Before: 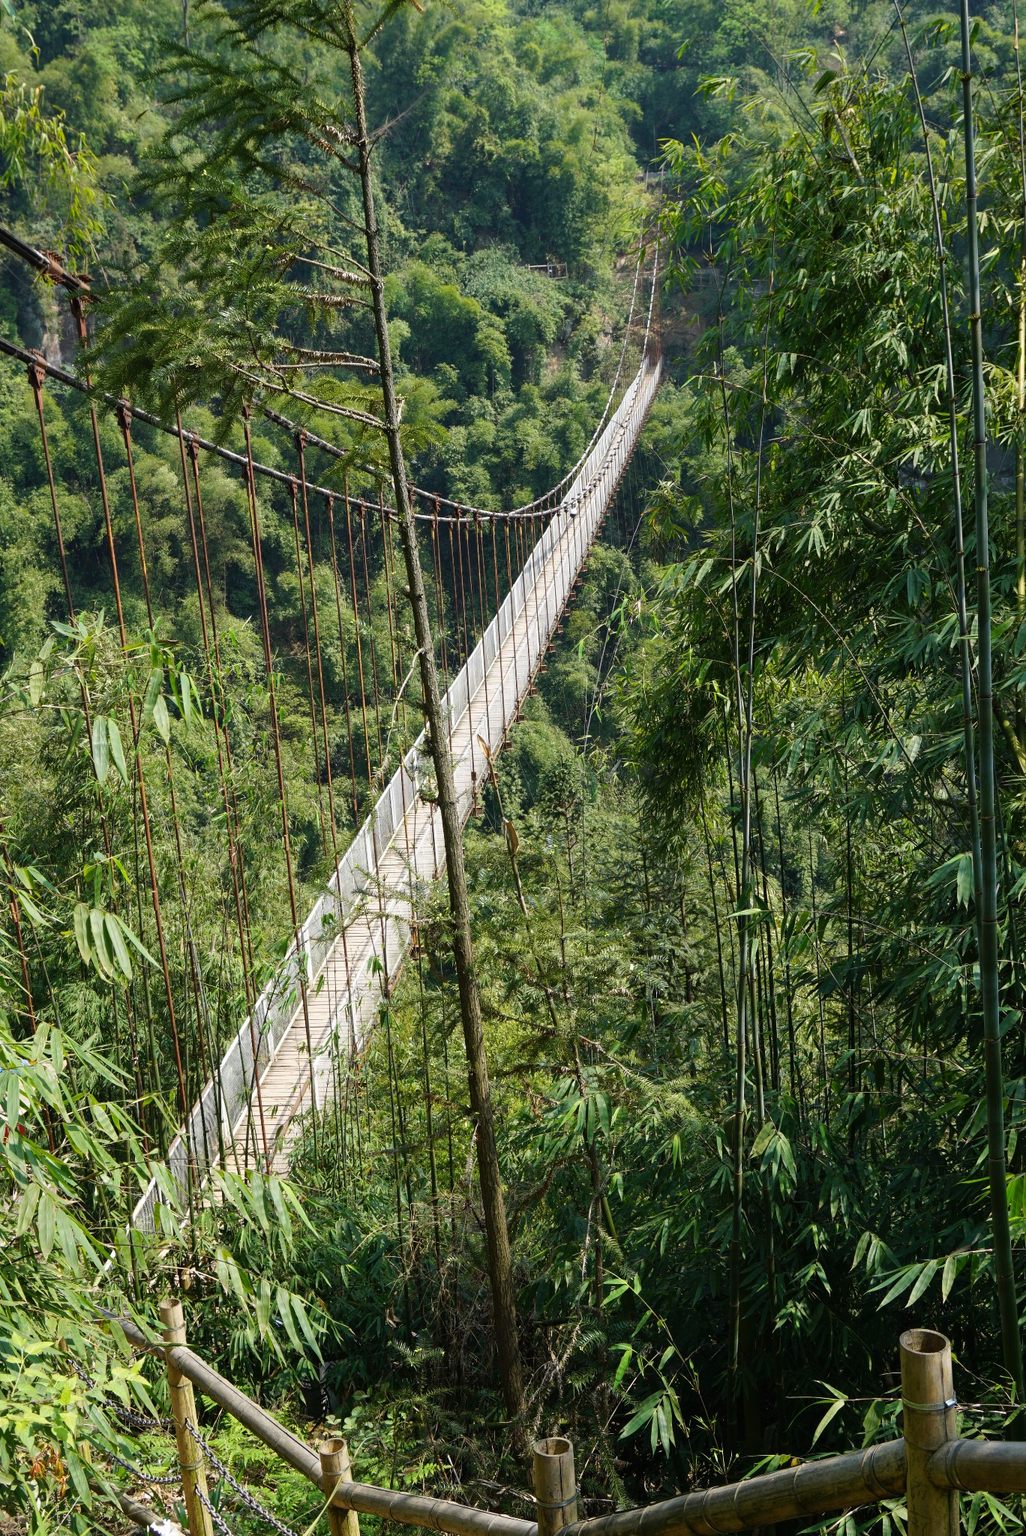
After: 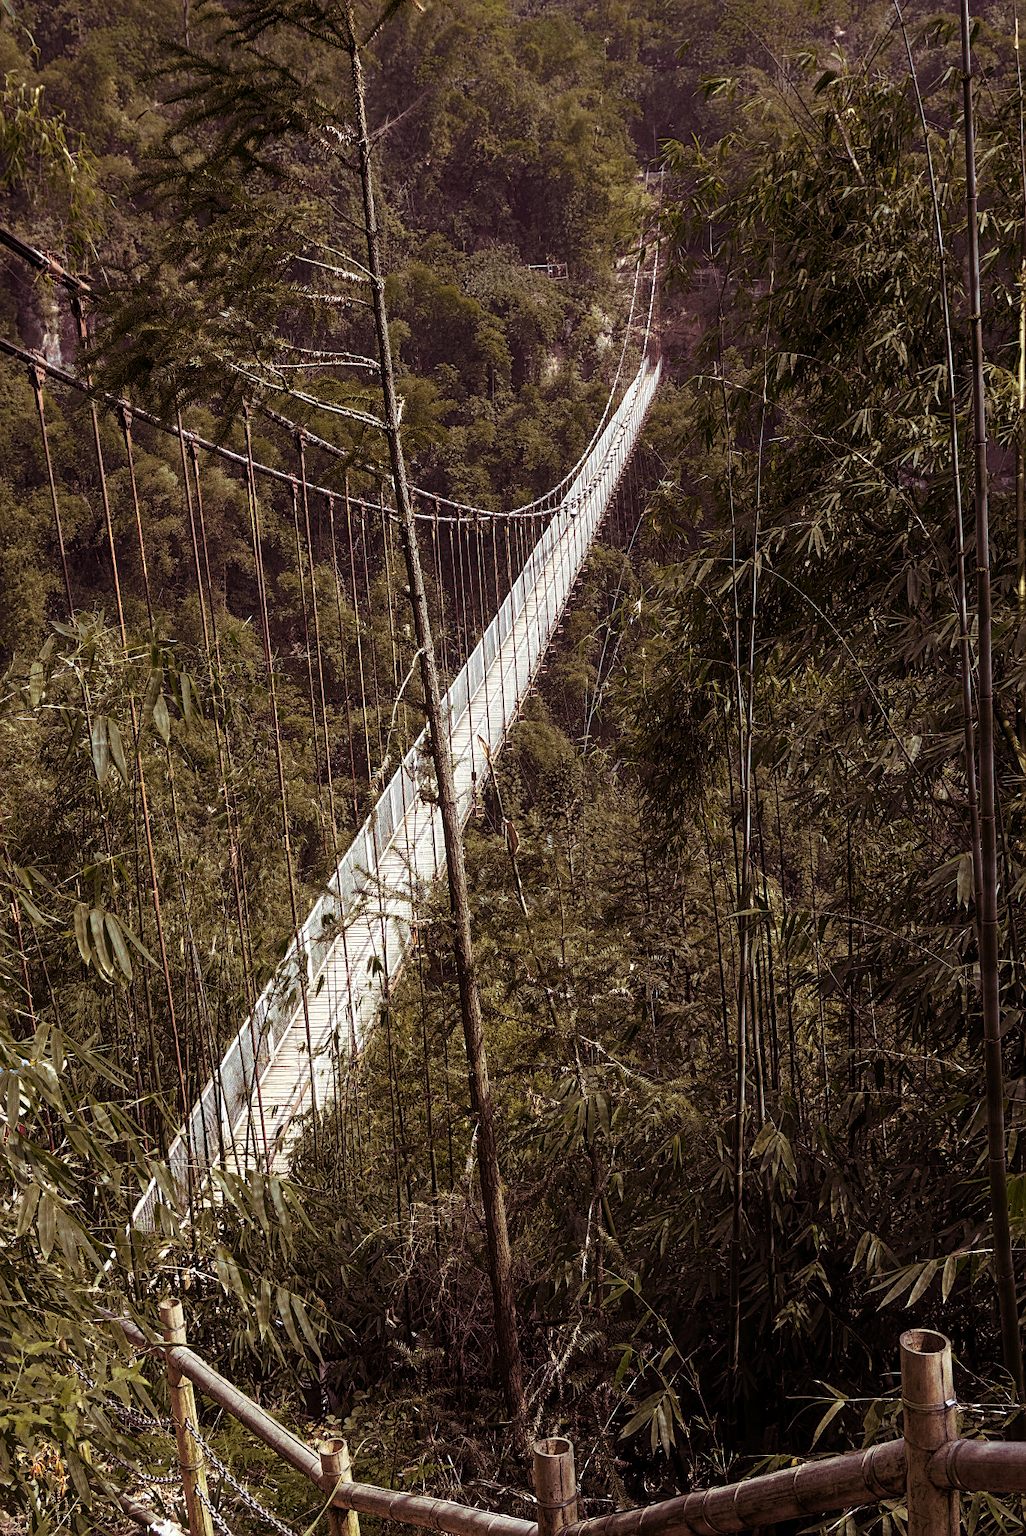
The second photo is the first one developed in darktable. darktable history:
local contrast: detail 130%
sharpen: on, module defaults
color zones: curves: ch0 [(0.25, 0.5) (0.347, 0.092) (0.75, 0.5)]; ch1 [(0.25, 0.5) (0.33, 0.51) (0.75, 0.5)]
grain: on, module defaults
split-toning: on, module defaults
